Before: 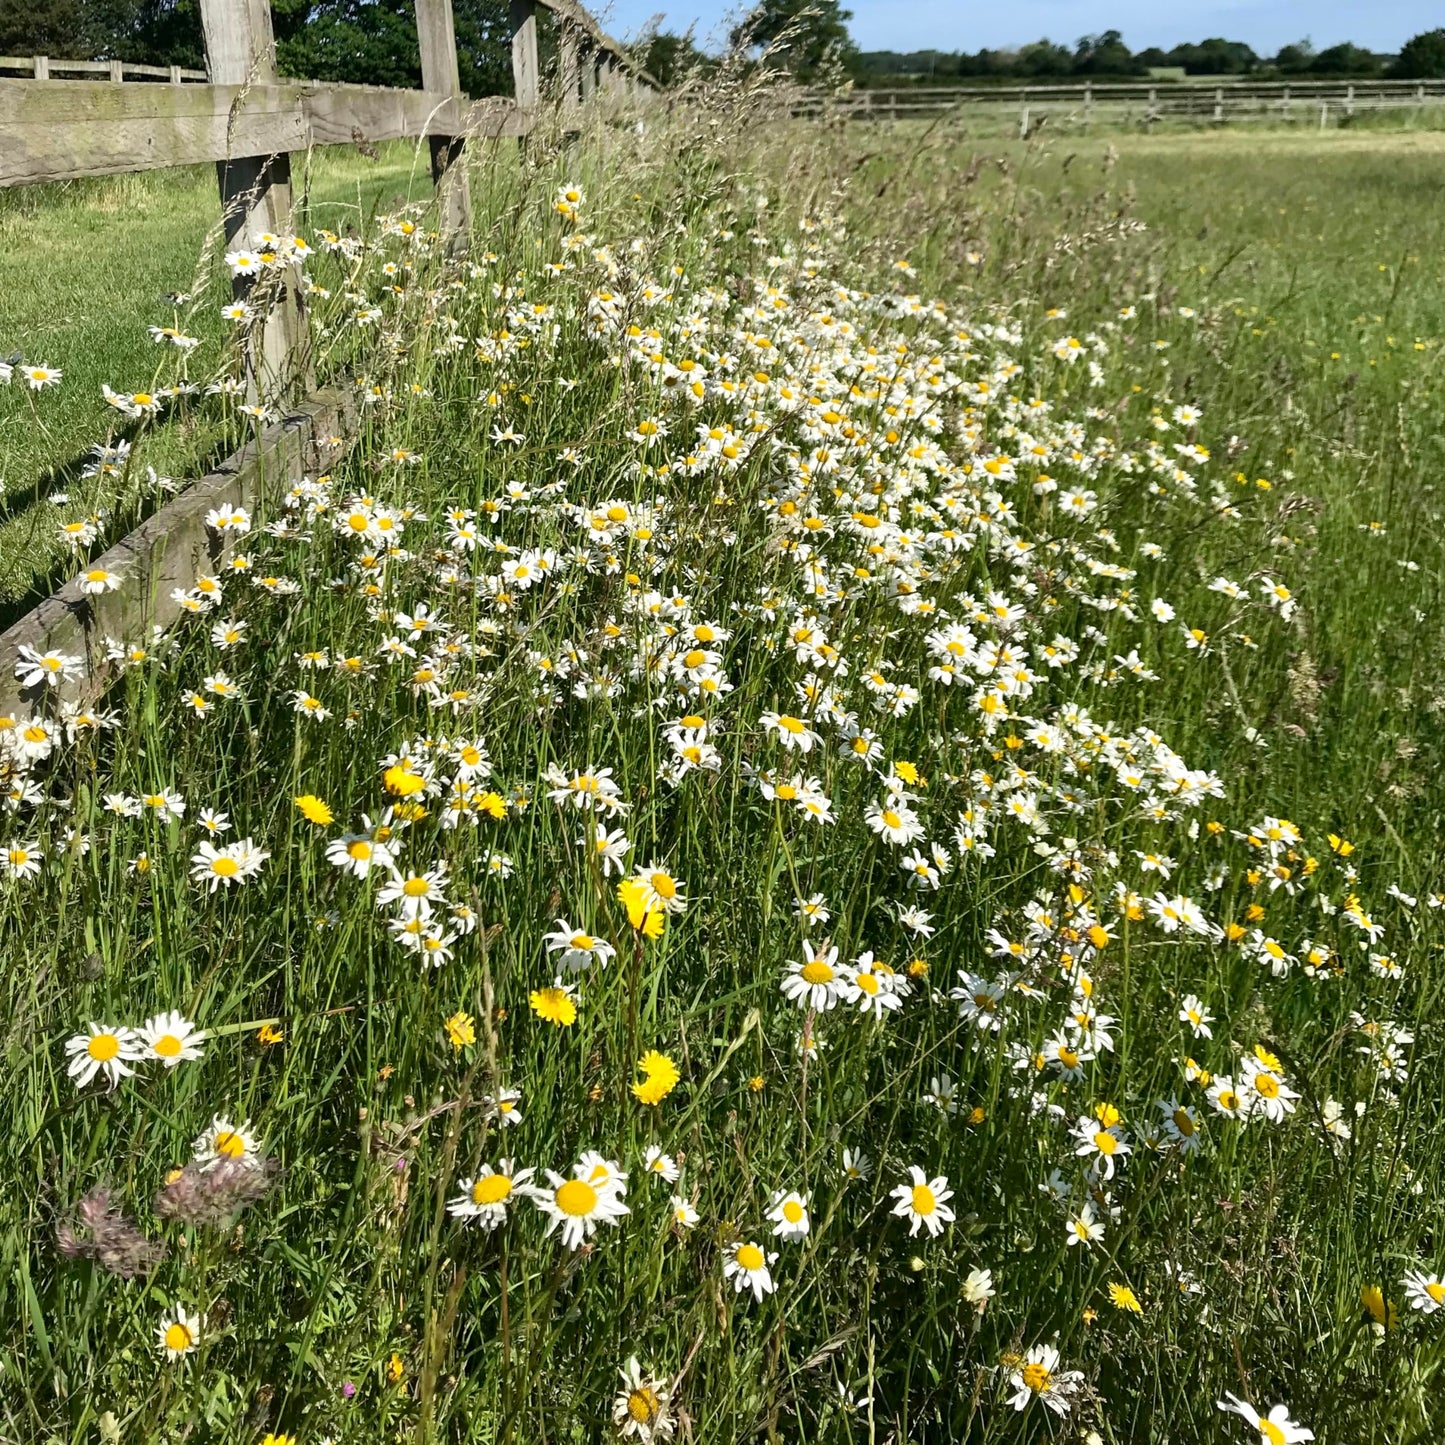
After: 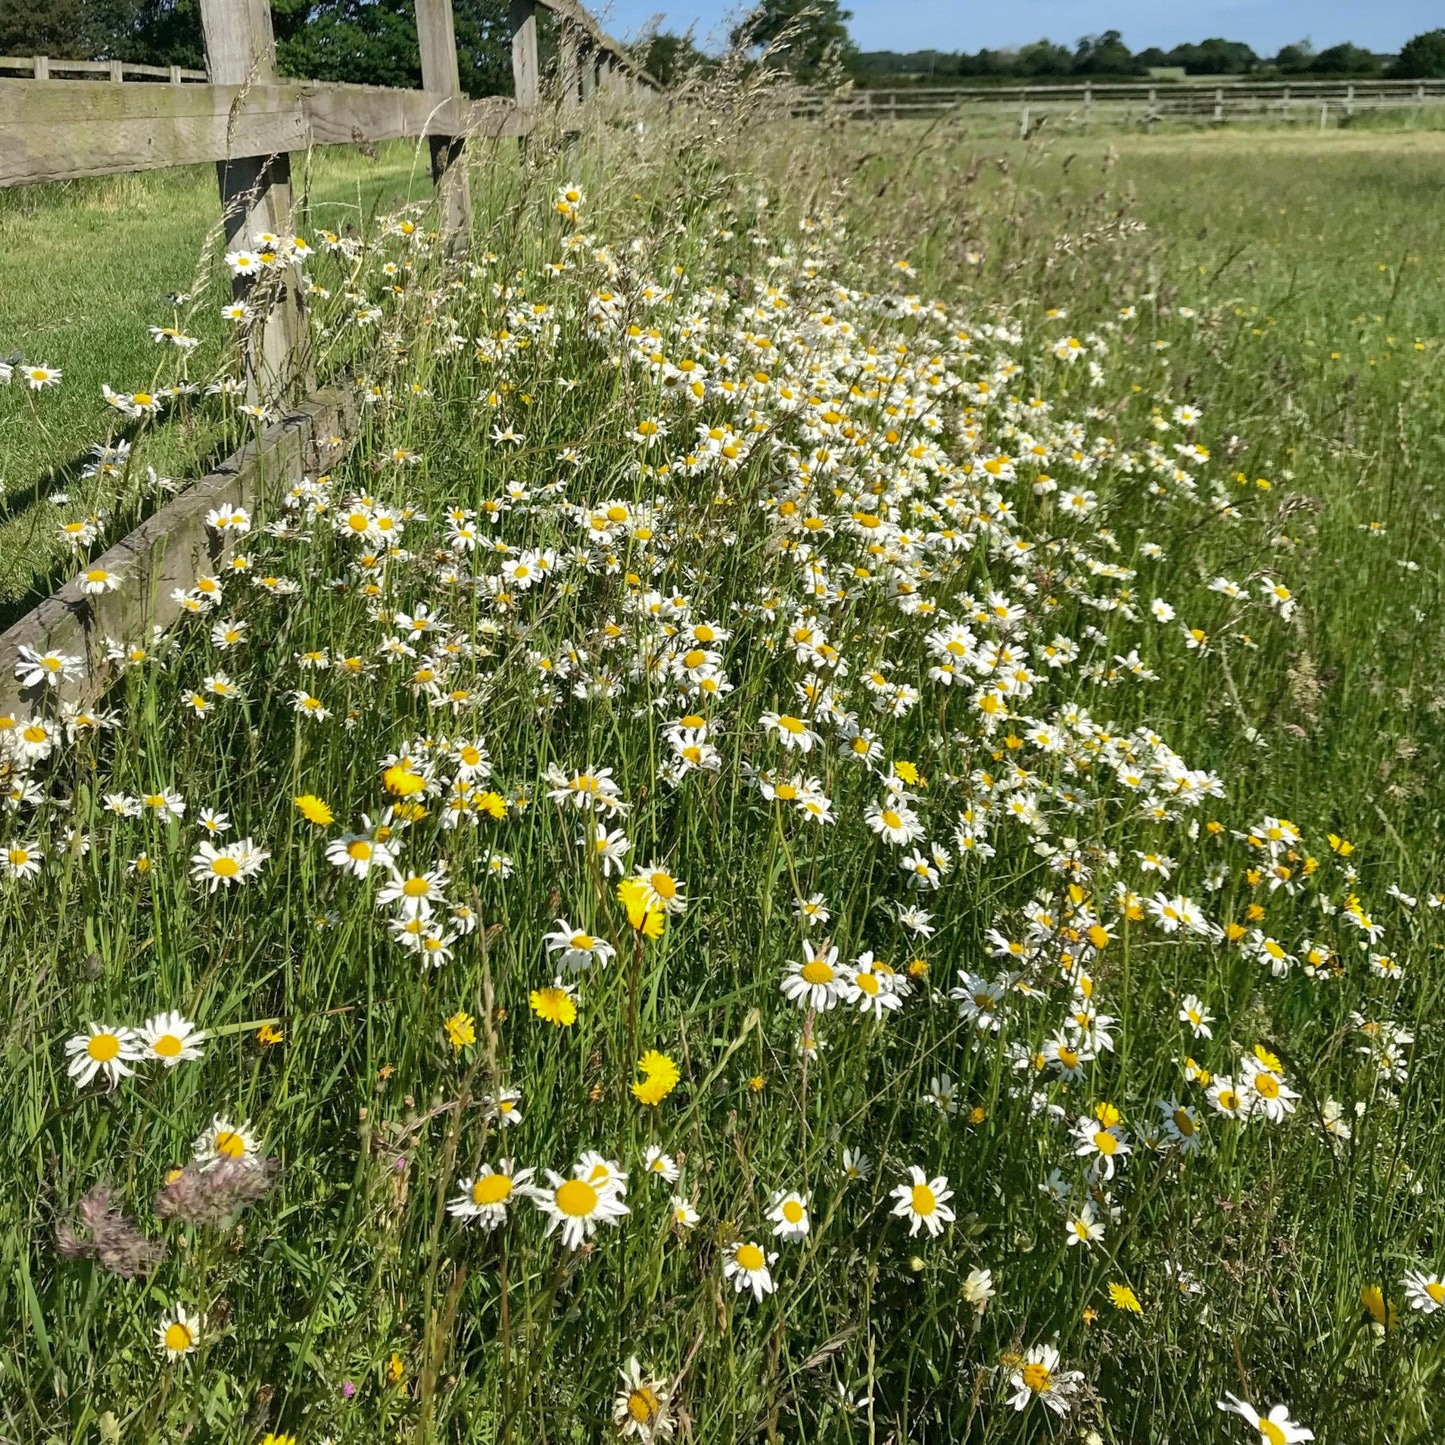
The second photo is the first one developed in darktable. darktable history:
shadows and highlights: shadows 39.49, highlights -60.05
color correction: highlights b* -0.002, saturation 0.983
